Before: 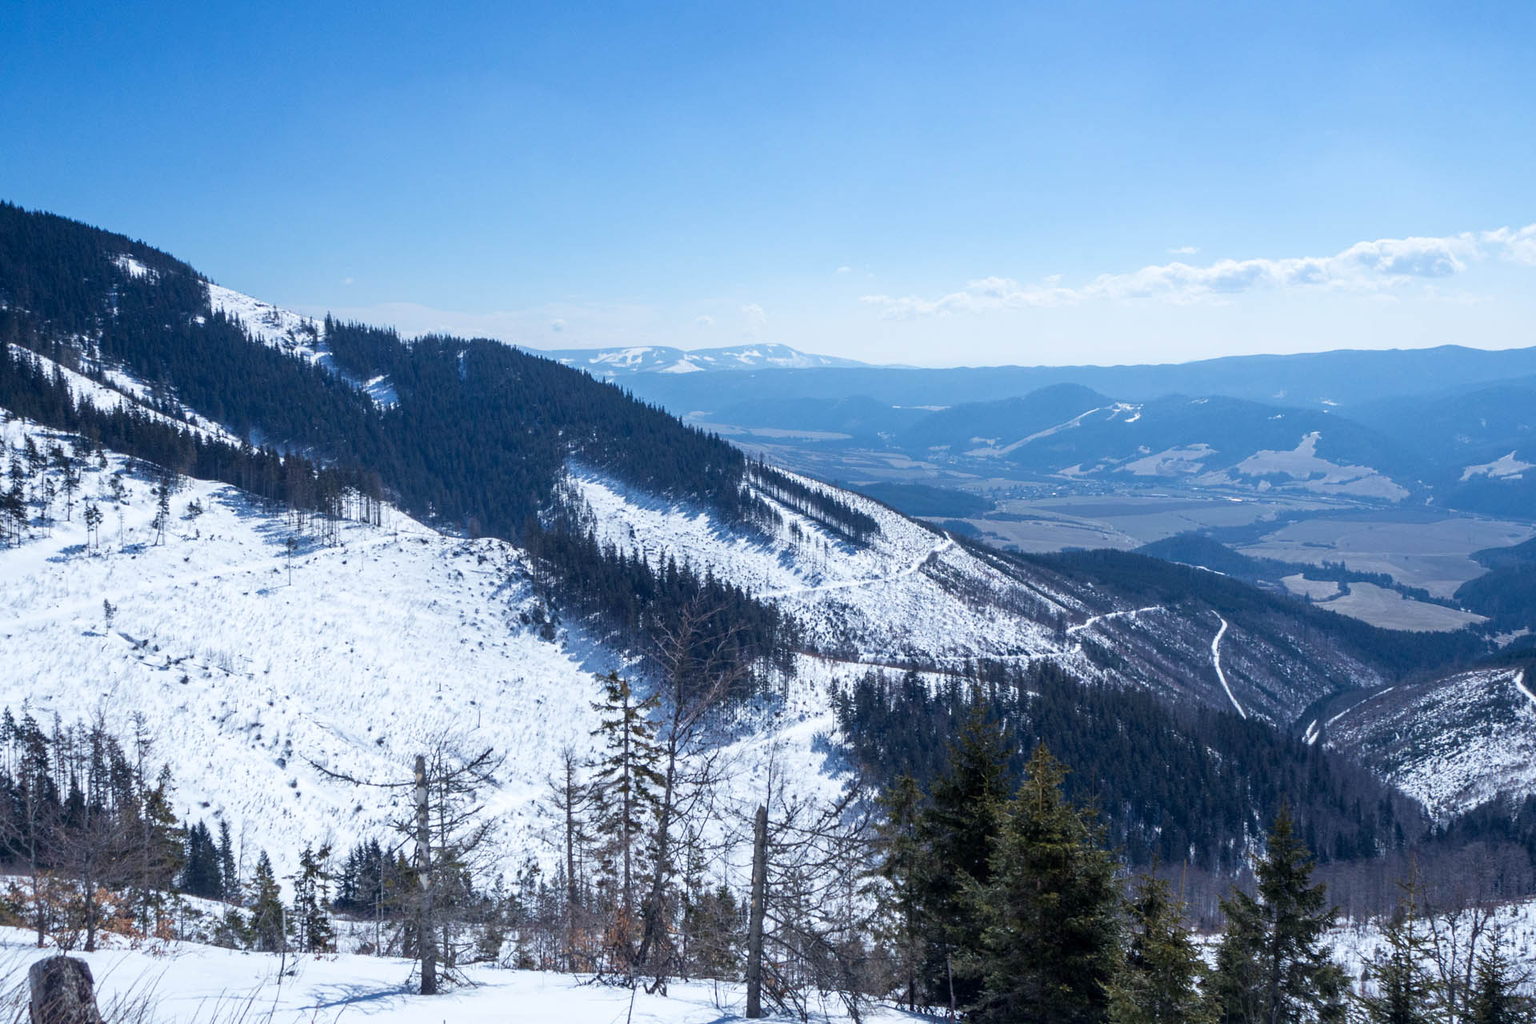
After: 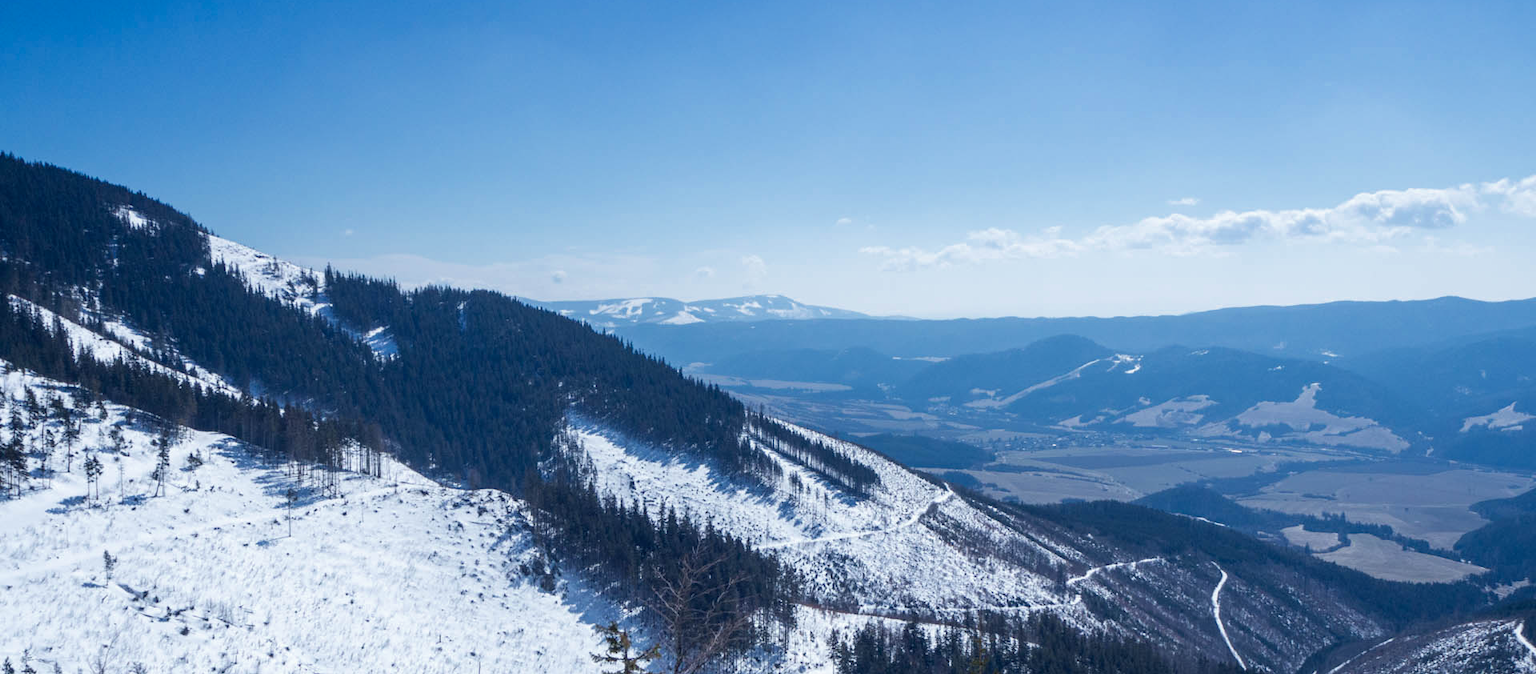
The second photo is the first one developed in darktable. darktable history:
crop and rotate: top 4.816%, bottom 29.296%
color zones: curves: ch0 [(0, 0.425) (0.143, 0.422) (0.286, 0.42) (0.429, 0.419) (0.571, 0.419) (0.714, 0.42) (0.857, 0.422) (1, 0.425)]
